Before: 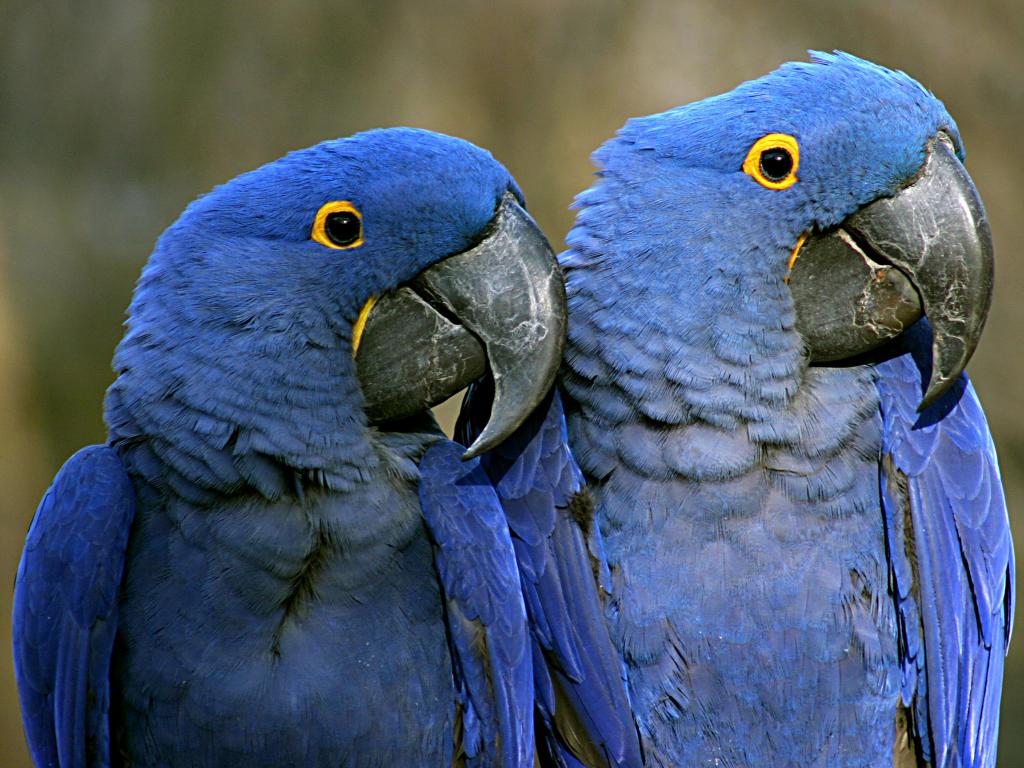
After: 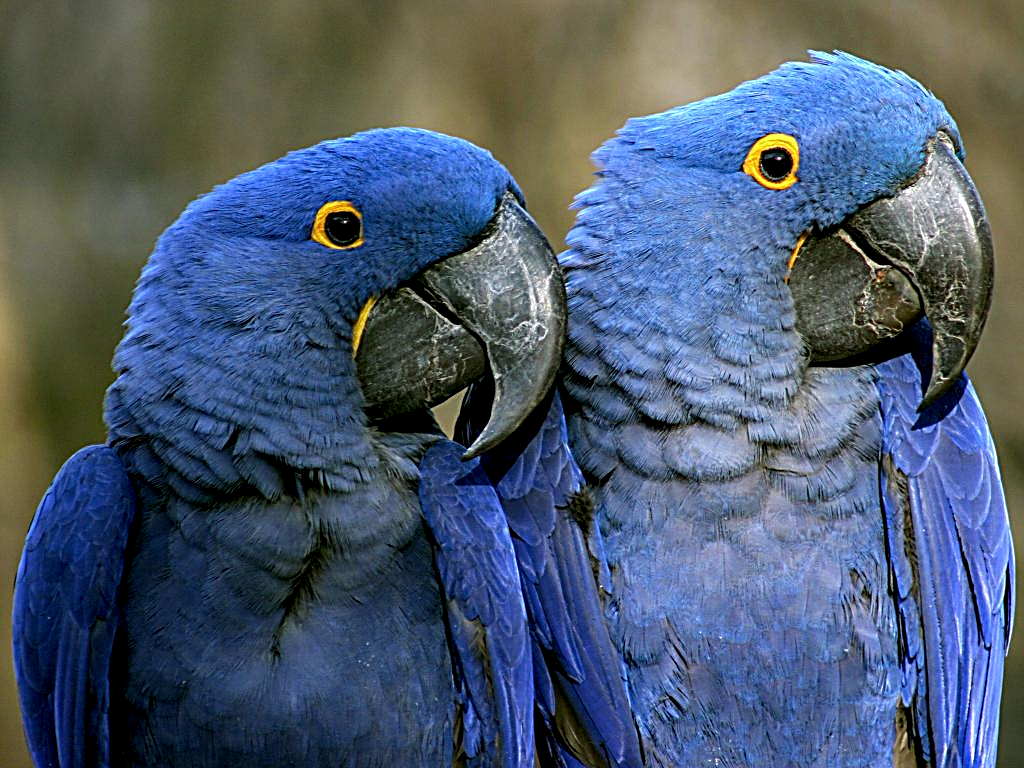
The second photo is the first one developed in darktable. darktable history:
sharpen: on, module defaults
local contrast: highlights 40%, shadows 60%, detail 136%, midtone range 0.514
